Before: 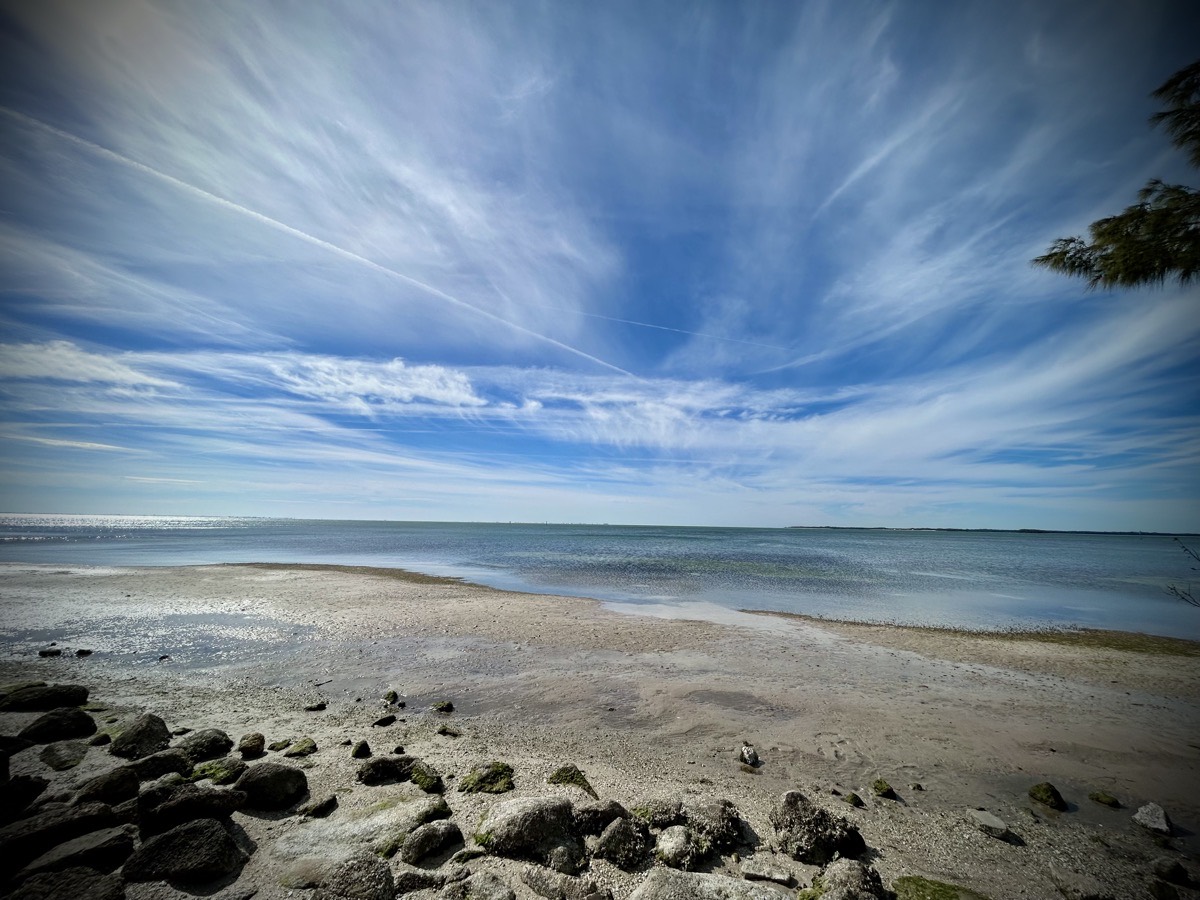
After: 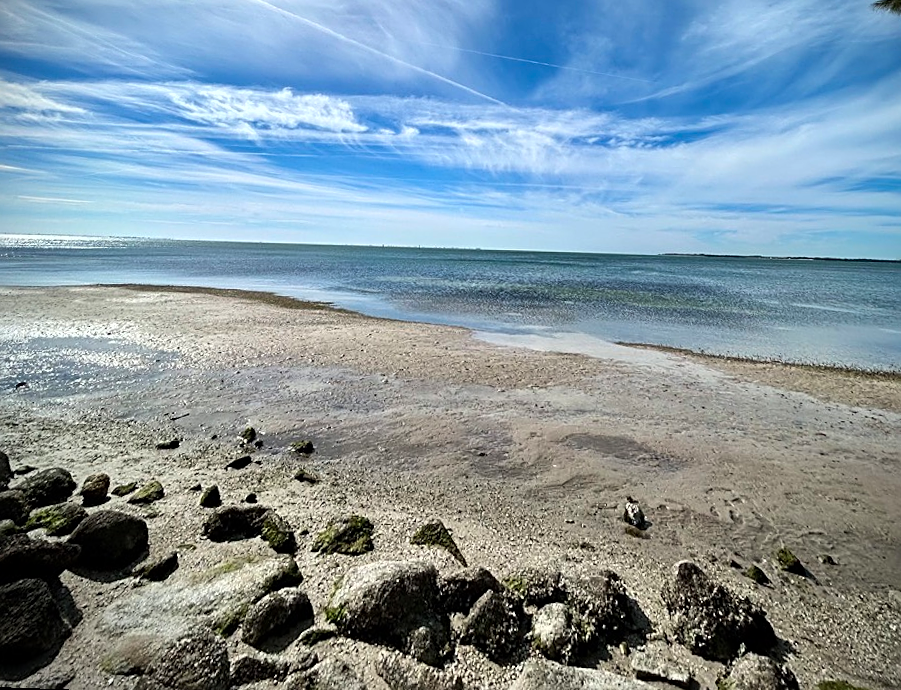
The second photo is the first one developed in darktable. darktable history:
tone equalizer: -8 EV -0.417 EV, -7 EV -0.389 EV, -6 EV -0.333 EV, -5 EV -0.222 EV, -3 EV 0.222 EV, -2 EV 0.333 EV, -1 EV 0.389 EV, +0 EV 0.417 EV, edges refinement/feathering 500, mask exposure compensation -1.57 EV, preserve details no
sharpen: on, module defaults
crop: top 20.916%, right 9.437%, bottom 0.316%
shadows and highlights: radius 125.46, shadows 30.51, highlights -30.51, low approximation 0.01, soften with gaussian
rotate and perspective: rotation 0.72°, lens shift (vertical) -0.352, lens shift (horizontal) -0.051, crop left 0.152, crop right 0.859, crop top 0.019, crop bottom 0.964
